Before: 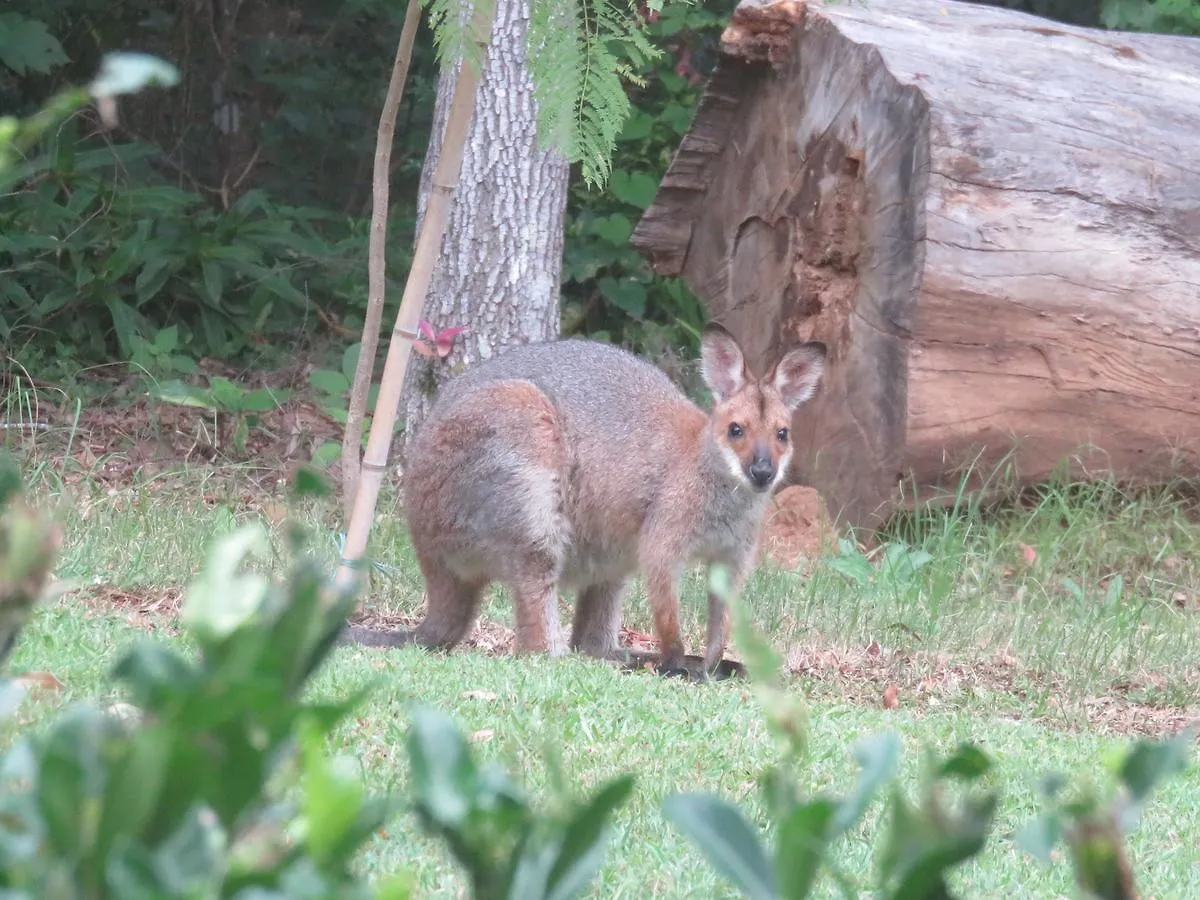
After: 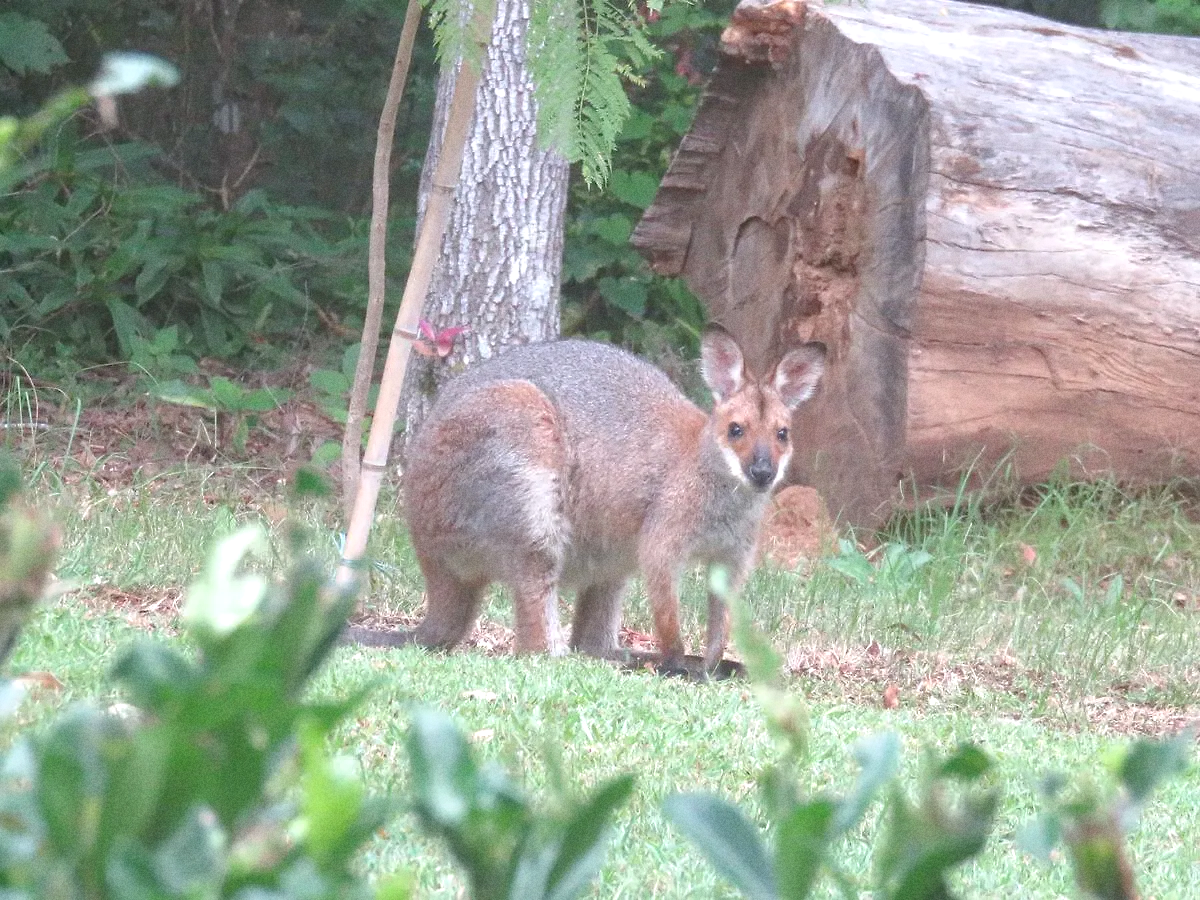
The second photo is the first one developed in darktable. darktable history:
tone equalizer: -8 EV 0.25 EV, -7 EV 0.417 EV, -6 EV 0.417 EV, -5 EV 0.25 EV, -3 EV -0.25 EV, -2 EV -0.417 EV, -1 EV -0.417 EV, +0 EV -0.25 EV, edges refinement/feathering 500, mask exposure compensation -1.57 EV, preserve details guided filter
exposure: exposure 0.661 EV, compensate highlight preservation false
grain: coarseness 22.88 ISO
